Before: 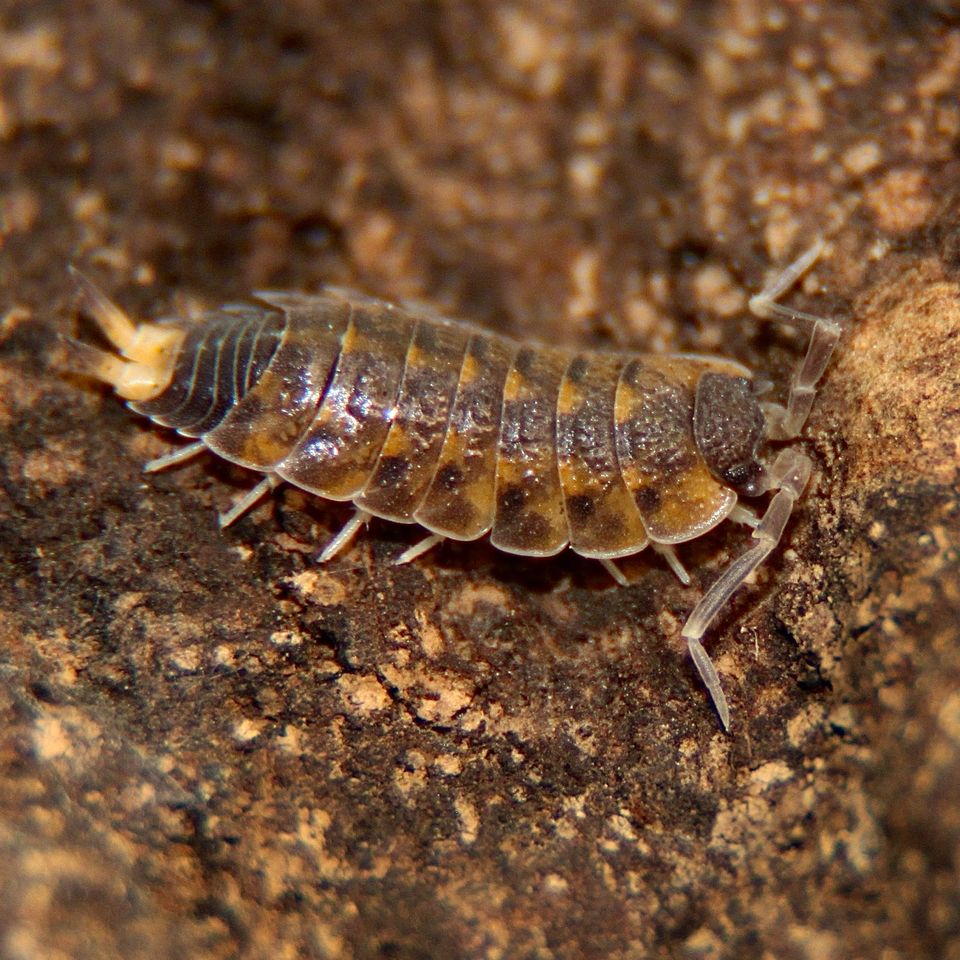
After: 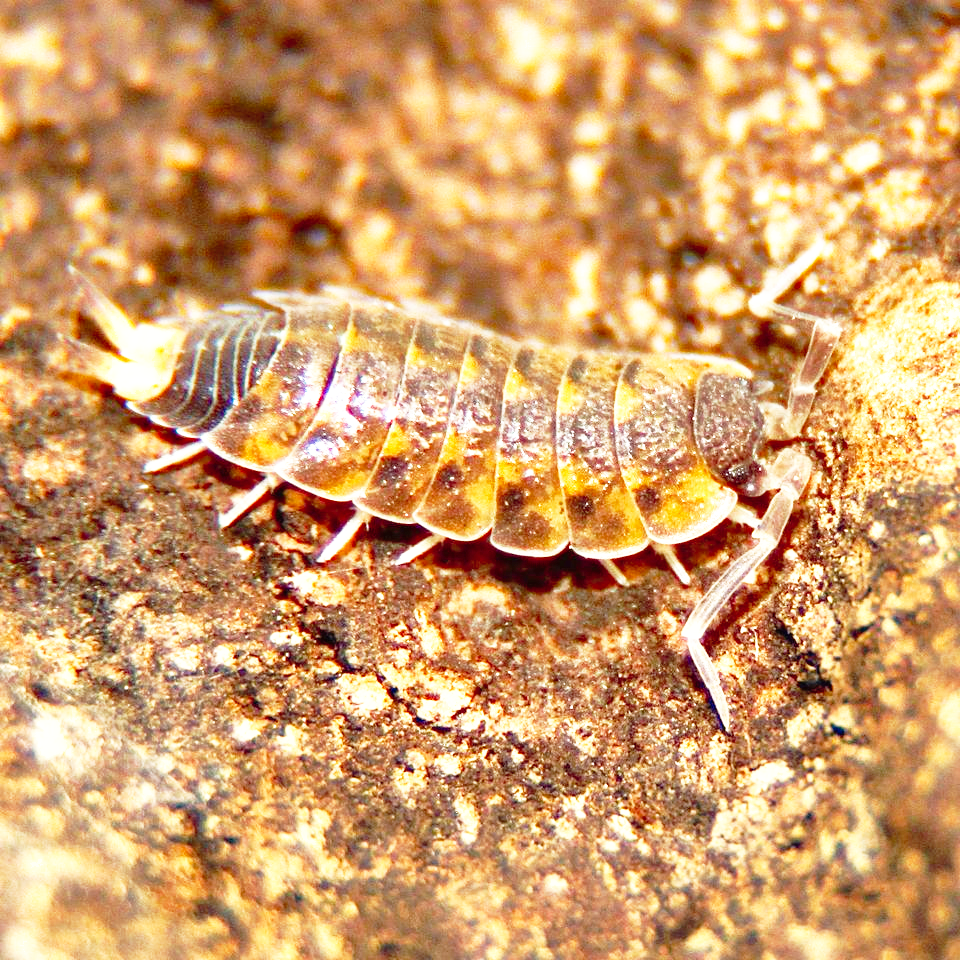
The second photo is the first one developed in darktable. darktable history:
shadows and highlights: on, module defaults
exposure: black level correction 0, exposure 1.289 EV, compensate highlight preservation false
base curve: curves: ch0 [(0, 0) (0.012, 0.01) (0.073, 0.168) (0.31, 0.711) (0.645, 0.957) (1, 1)], preserve colors none
